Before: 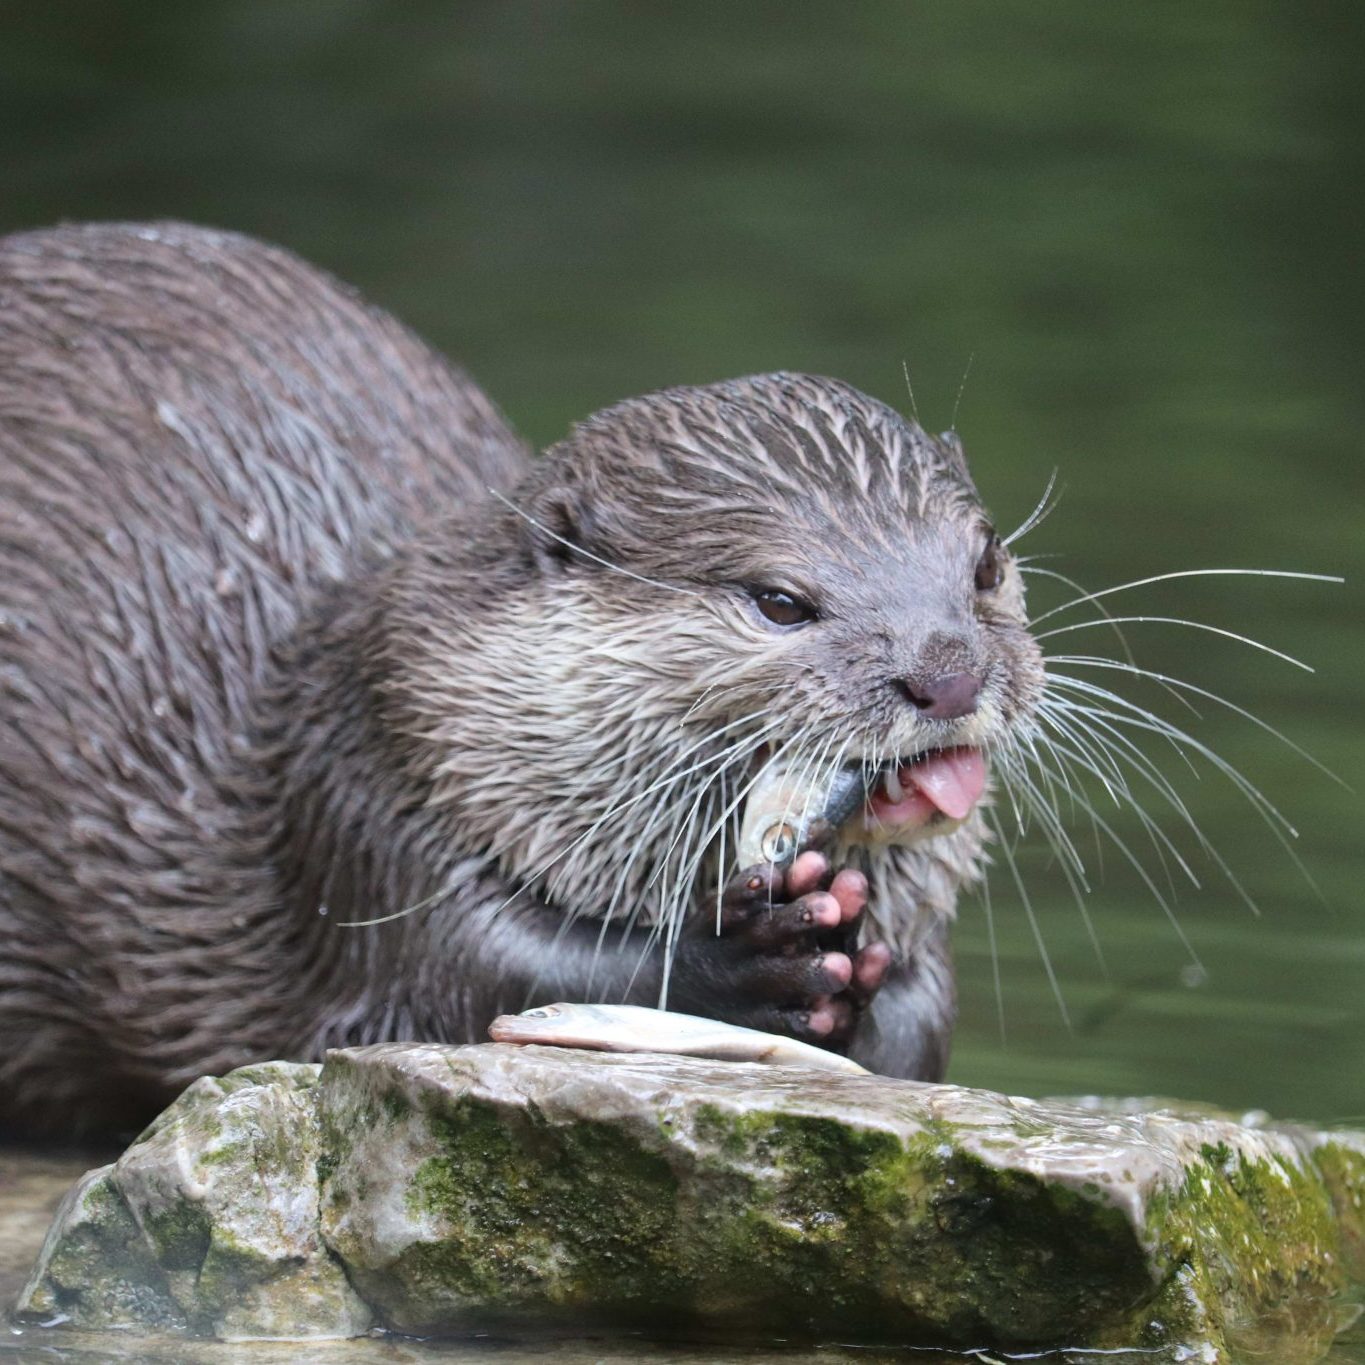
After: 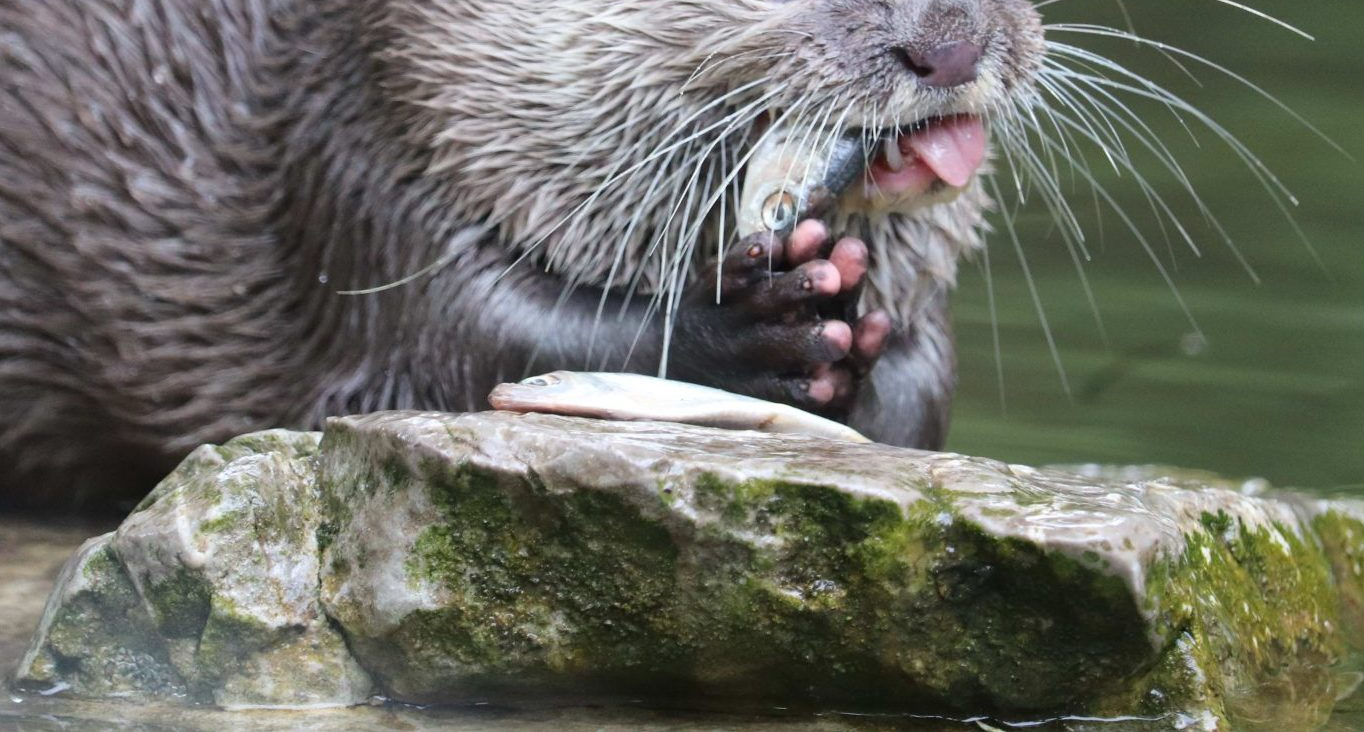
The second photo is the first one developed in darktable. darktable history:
crop and rotate: top 46.337%, right 0.023%
exposure: compensate exposure bias true, compensate highlight preservation false
